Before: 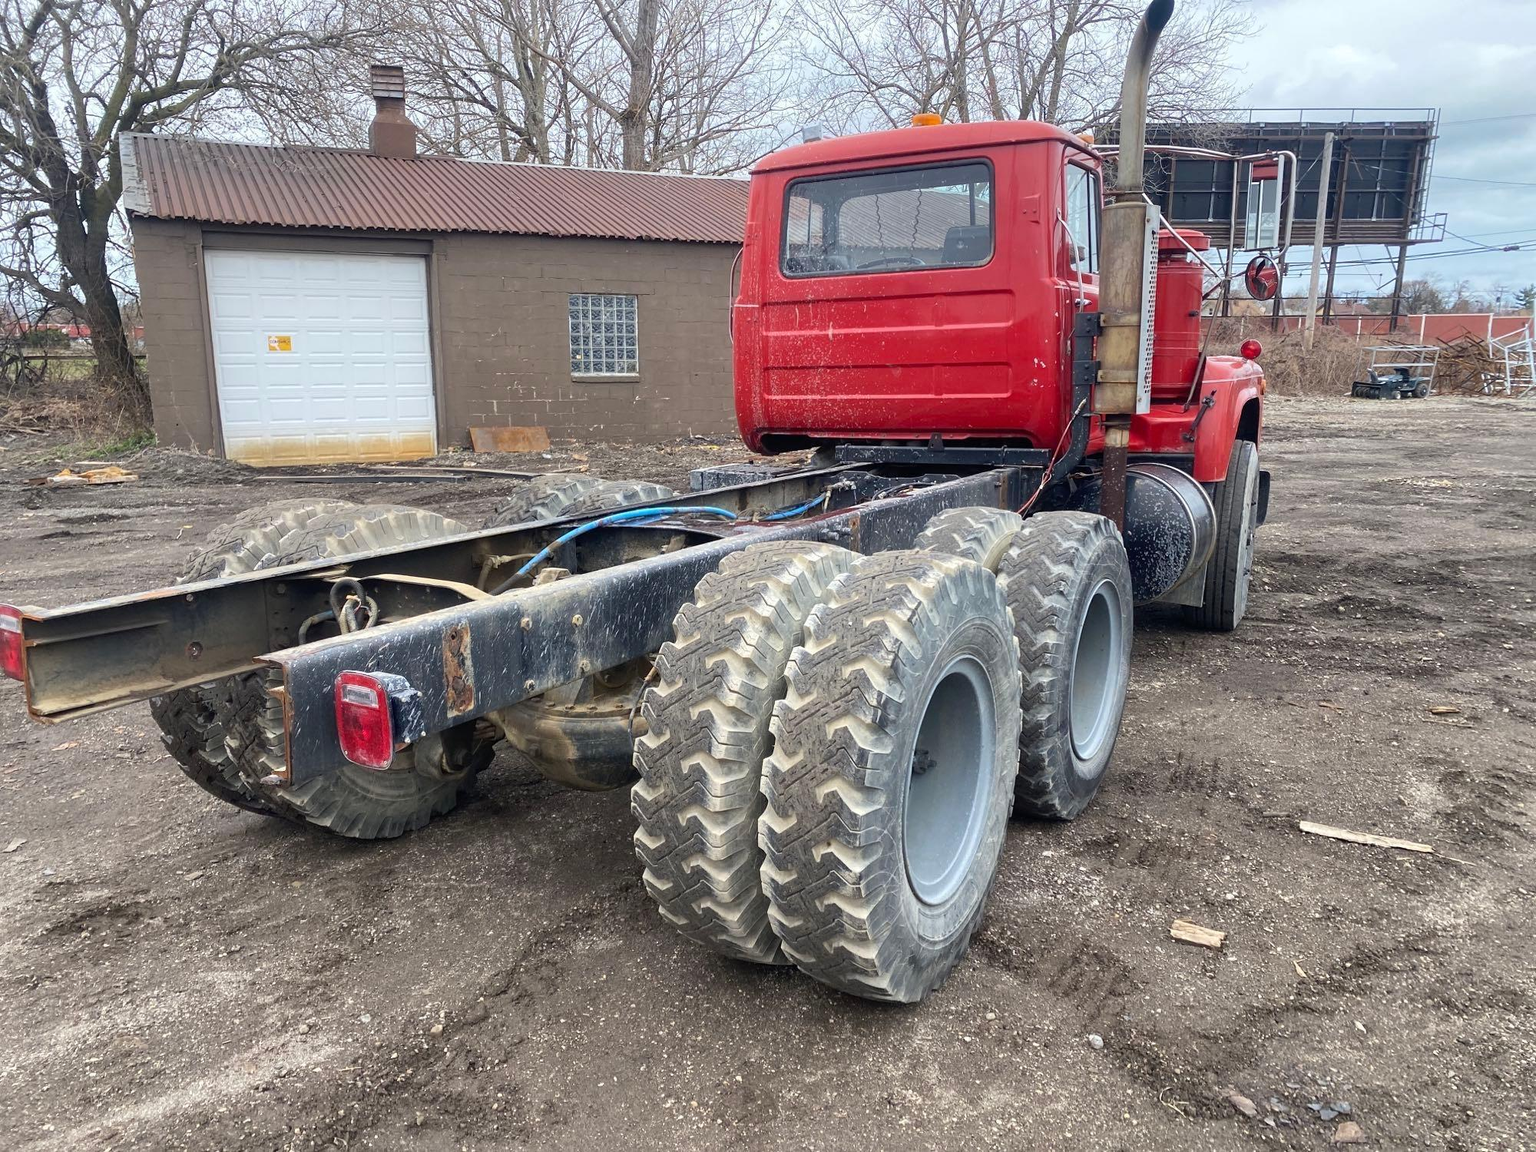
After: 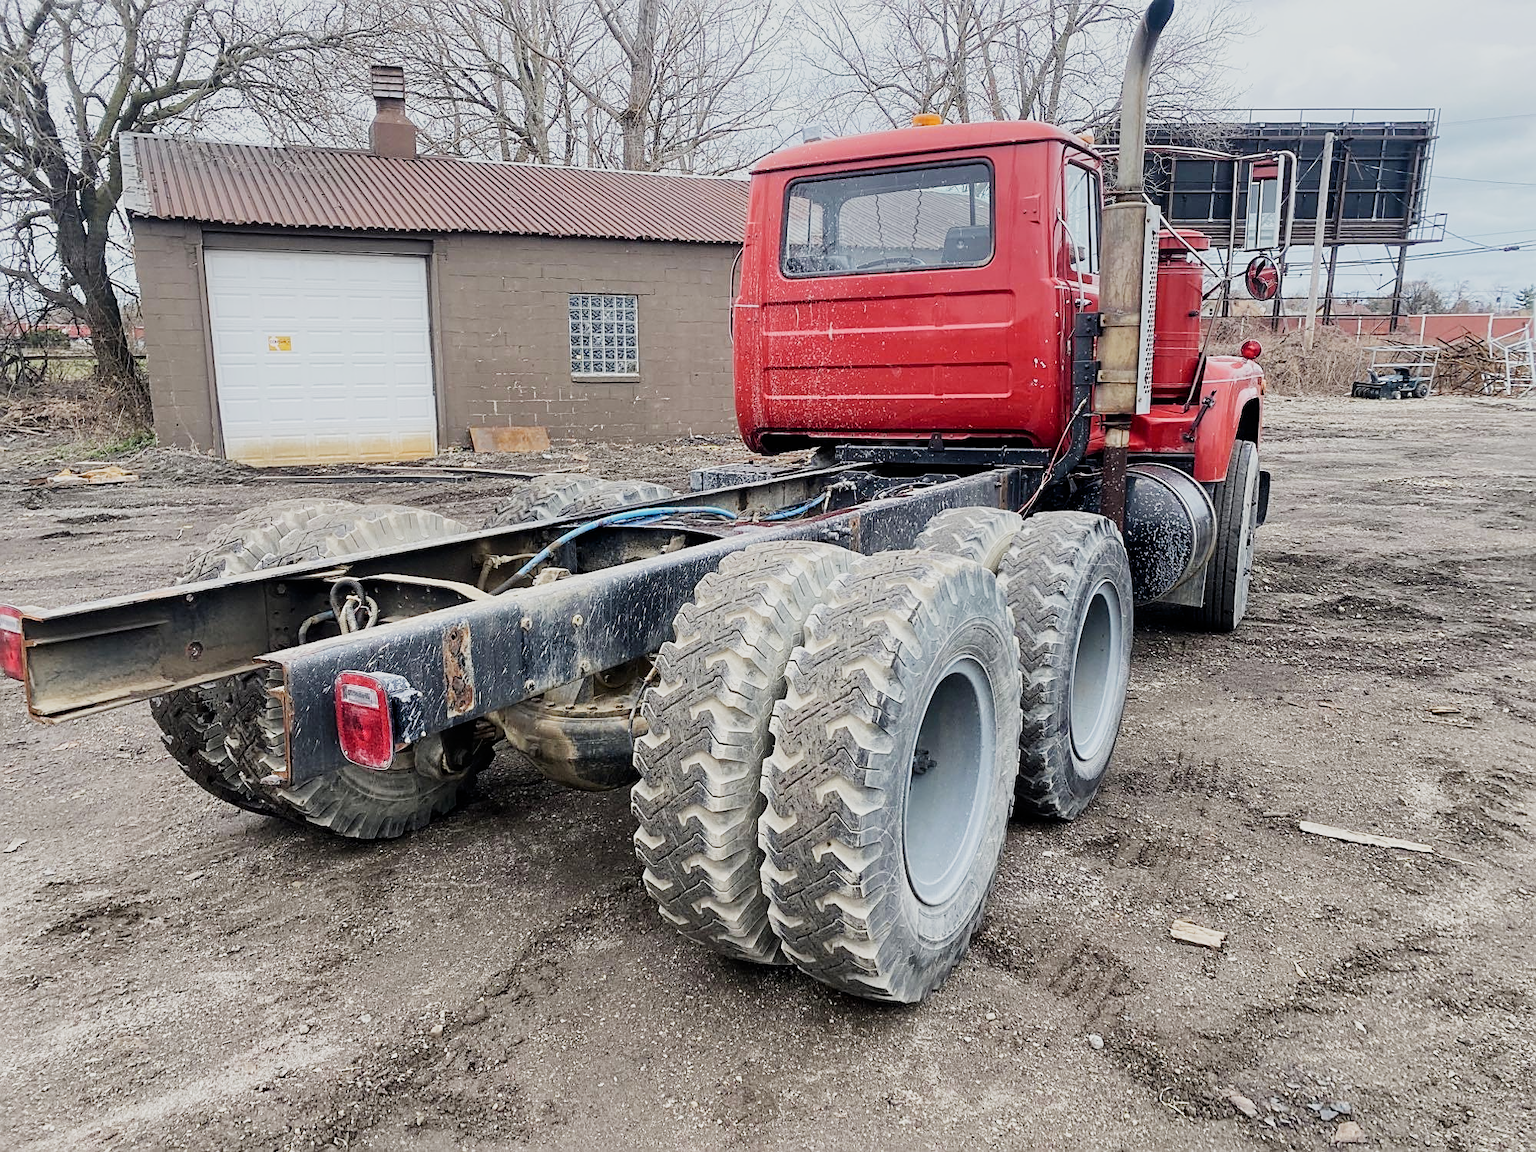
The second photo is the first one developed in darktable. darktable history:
sharpen: on, module defaults
tone curve: curves: ch0 [(0, 0) (0.004, 0.001) (0.133, 0.112) (0.325, 0.362) (0.832, 0.893) (1, 1)], color space Lab, independent channels
filmic rgb: black relative exposure -7.65 EV, white relative exposure 4.56 EV, hardness 3.61, preserve chrominance no, color science v5 (2021), contrast in shadows safe, contrast in highlights safe
